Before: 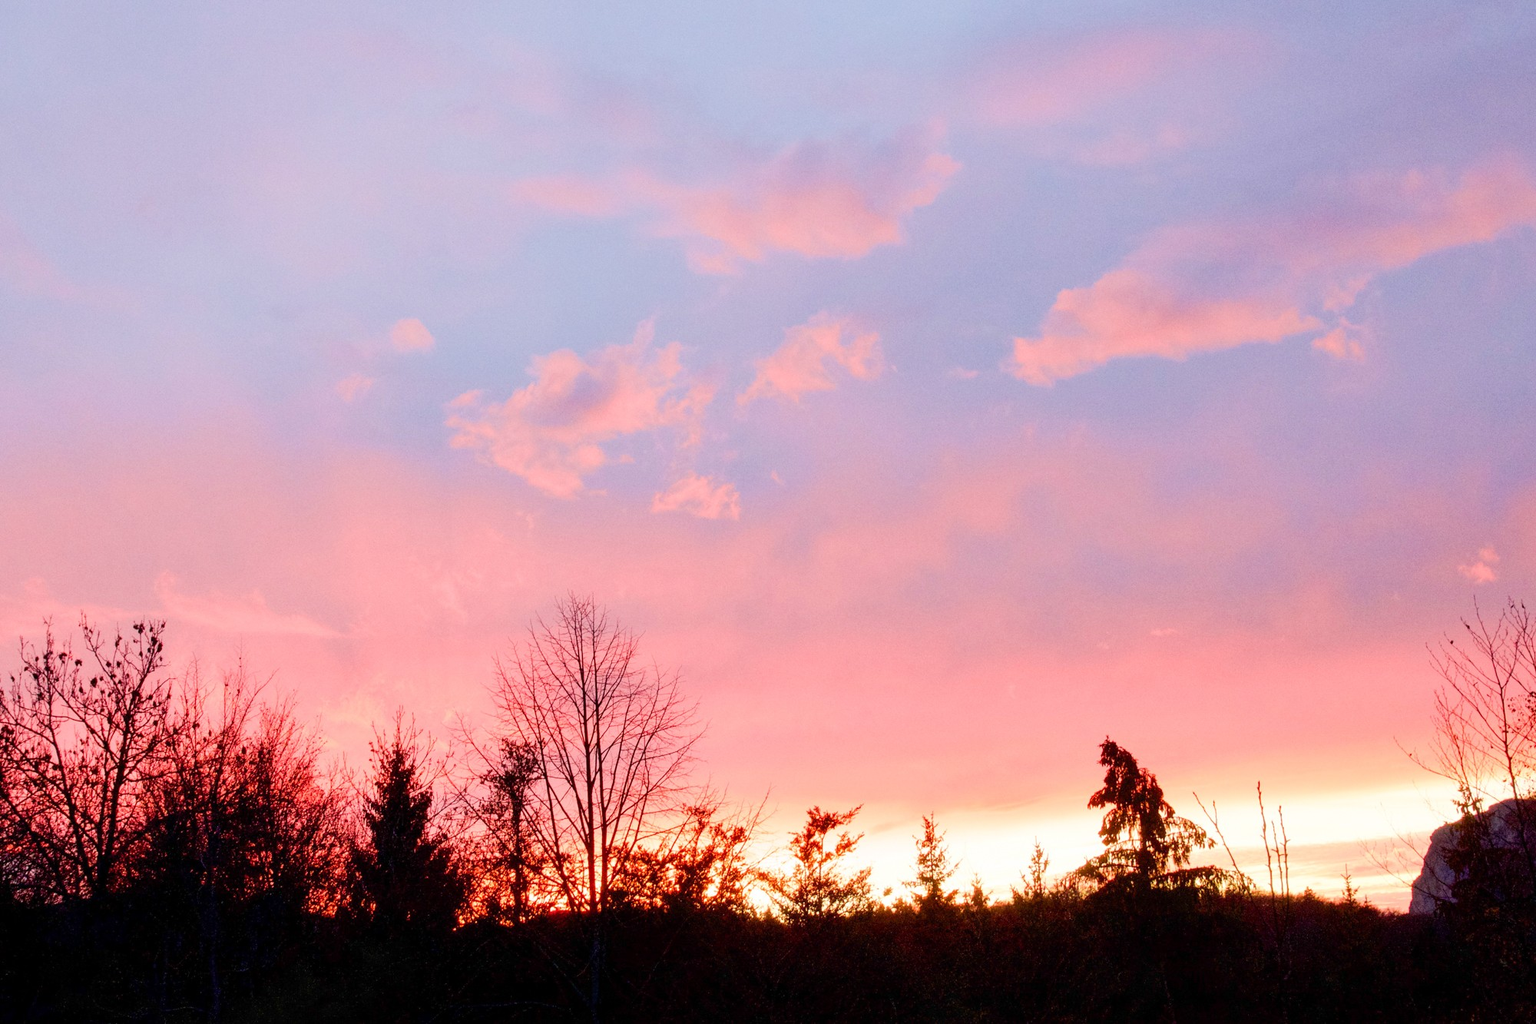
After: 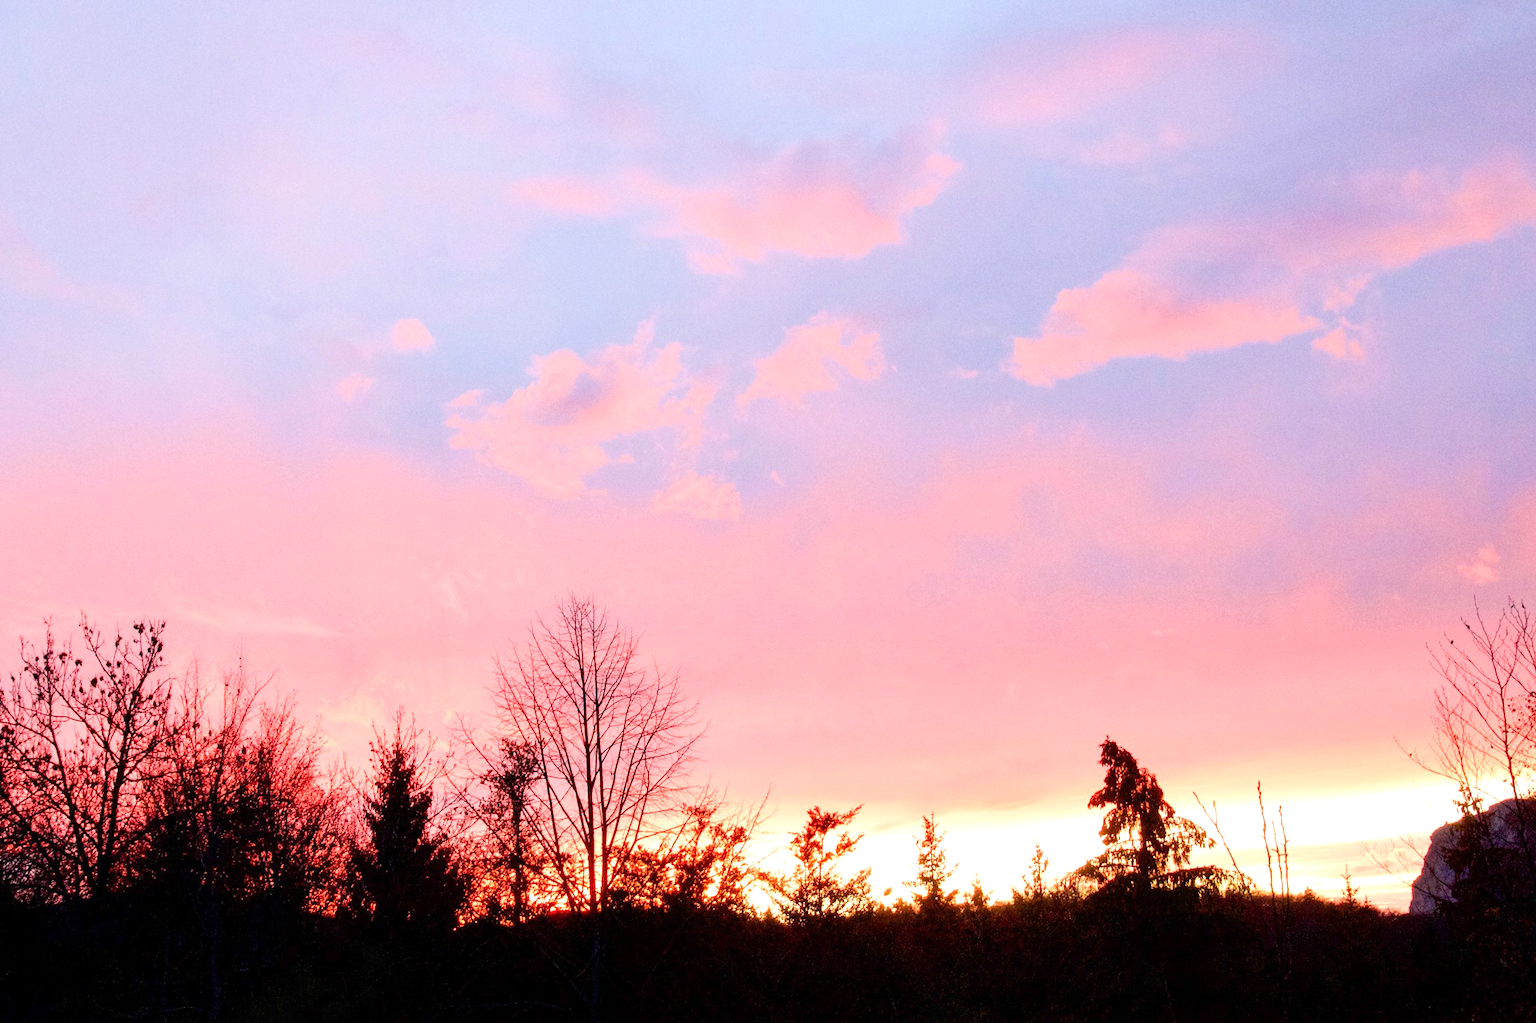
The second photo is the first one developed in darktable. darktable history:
tone equalizer: -8 EV -0.413 EV, -7 EV -0.407 EV, -6 EV -0.369 EV, -5 EV -0.22 EV, -3 EV 0.194 EV, -2 EV 0.333 EV, -1 EV 0.382 EV, +0 EV 0.412 EV
